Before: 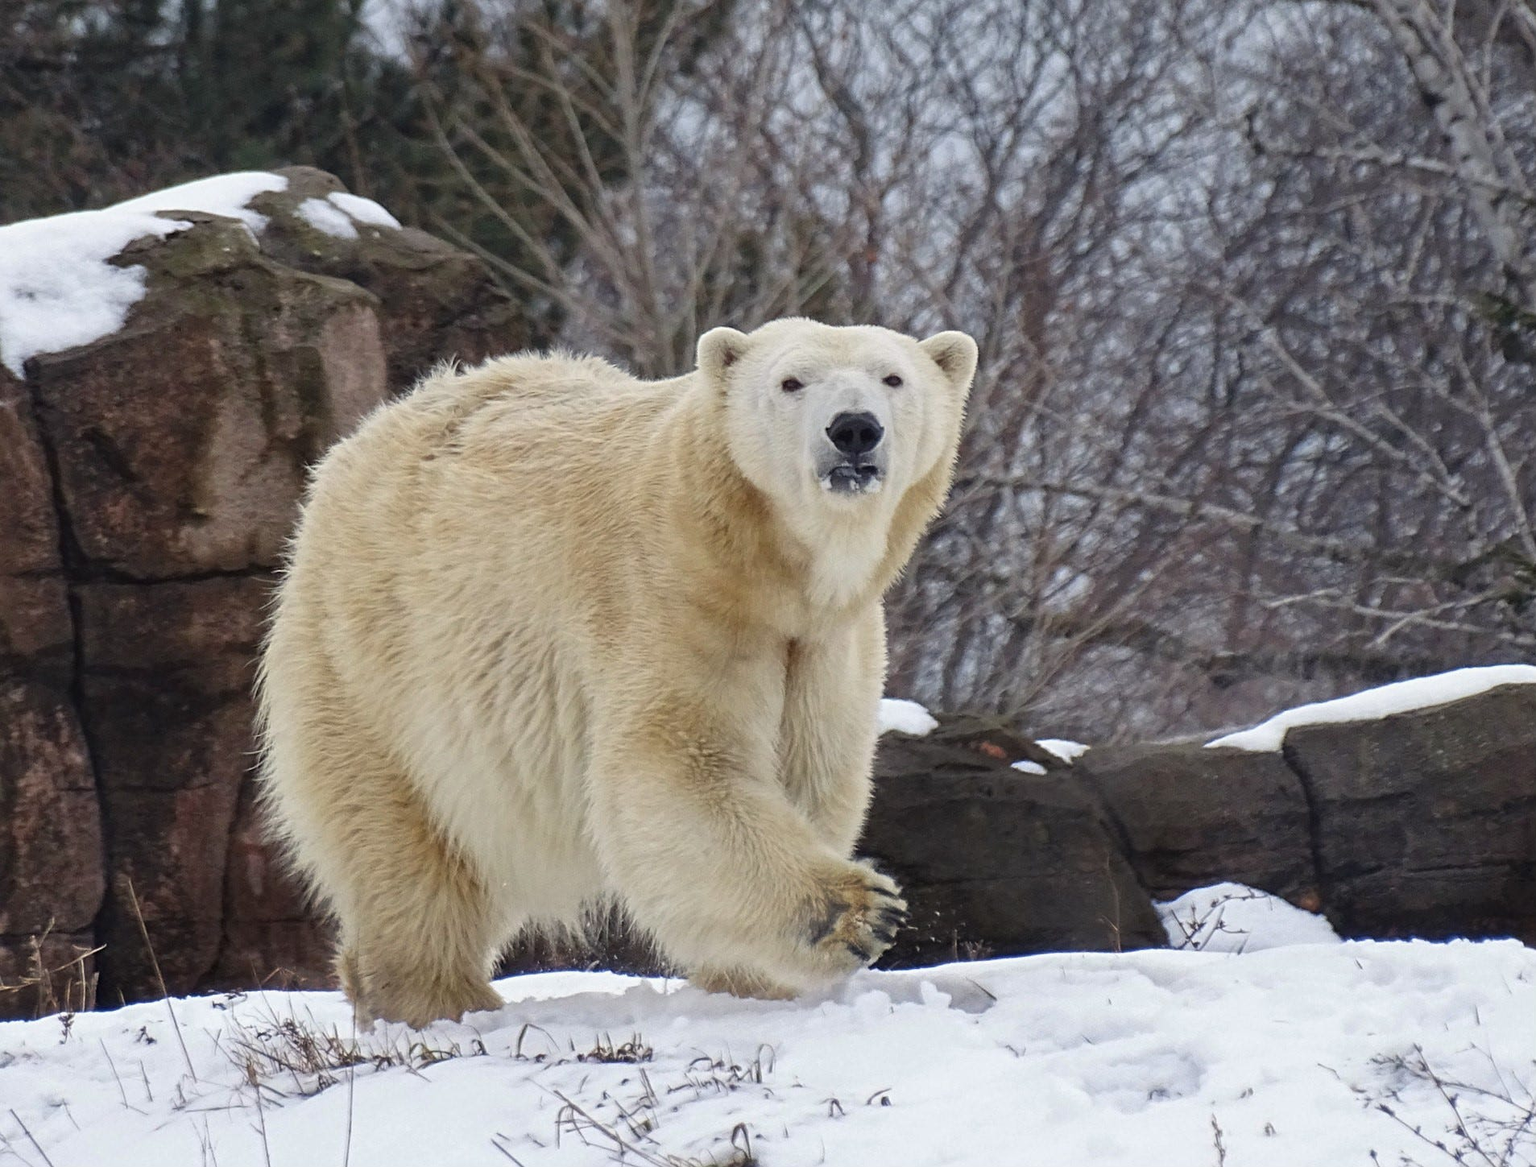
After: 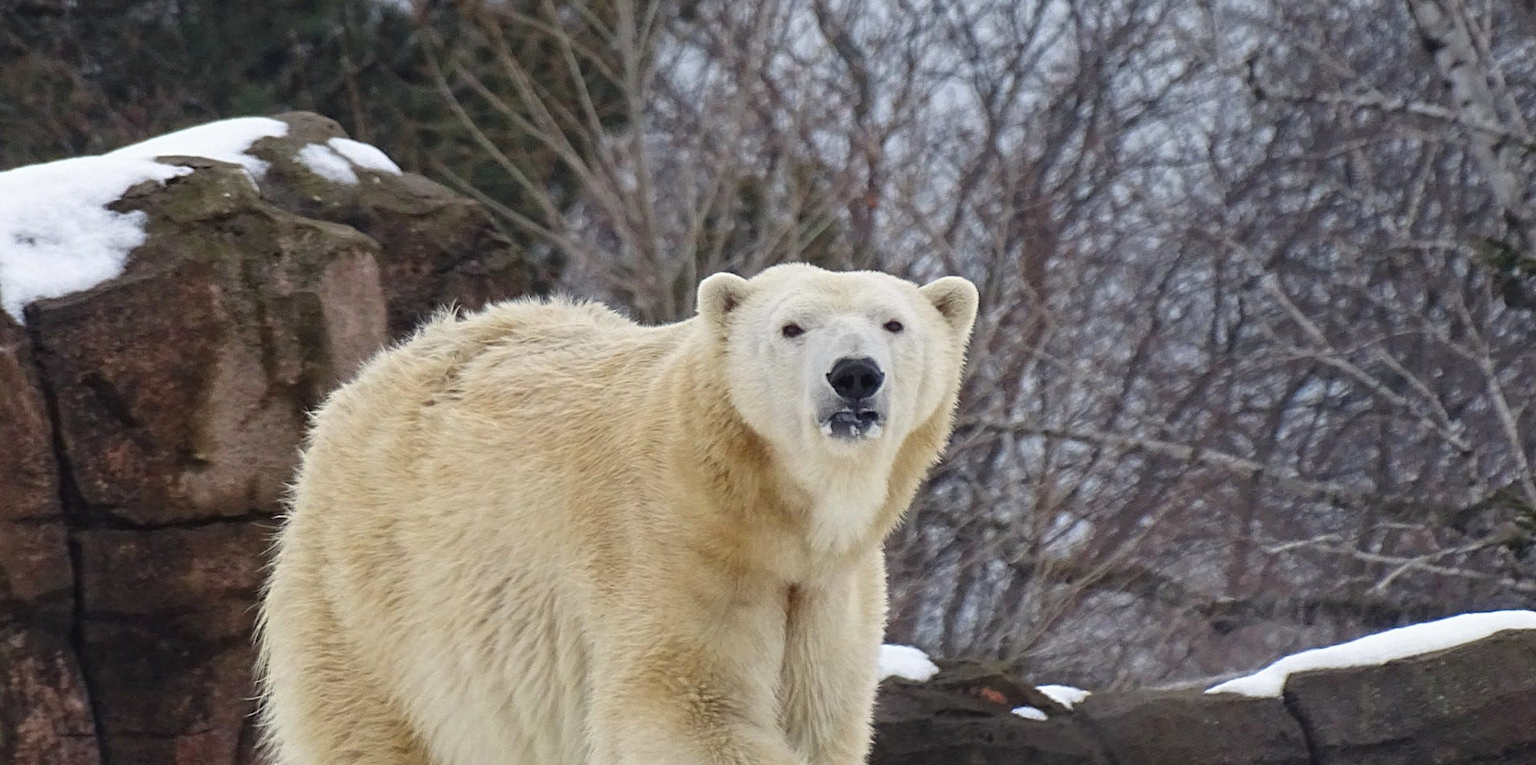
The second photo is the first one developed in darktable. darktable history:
crop and rotate: top 4.728%, bottom 29.671%
shadows and highlights: shadows -1.6, highlights 41.08, highlights color adjustment 32.05%
contrast brightness saturation: saturation 0.103
